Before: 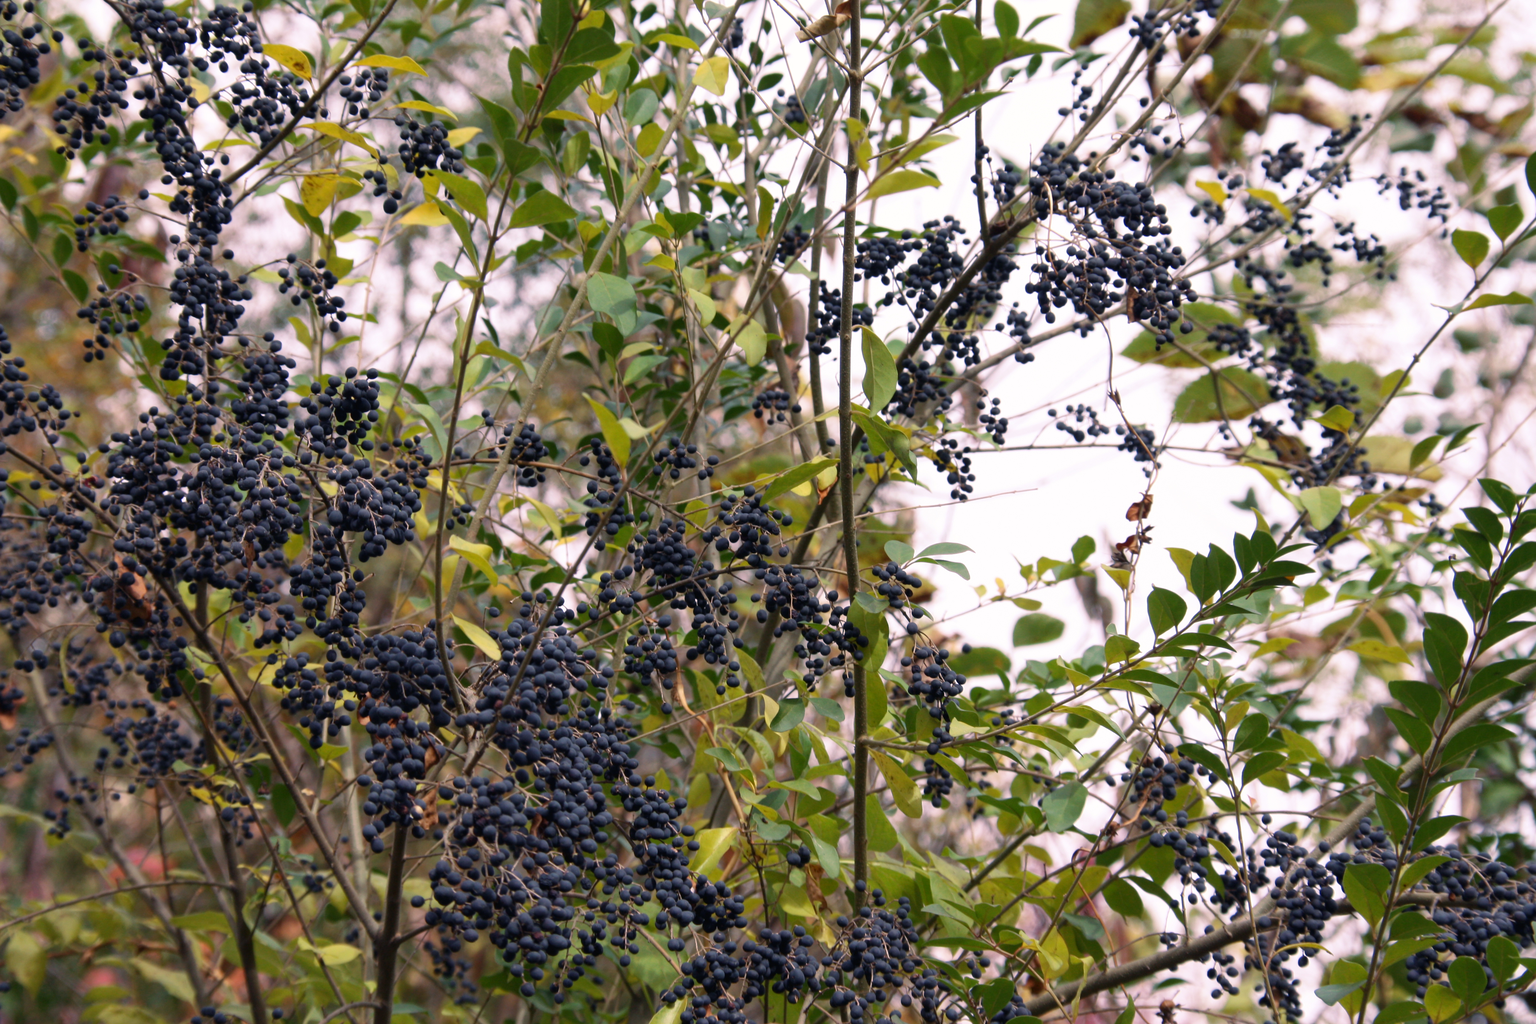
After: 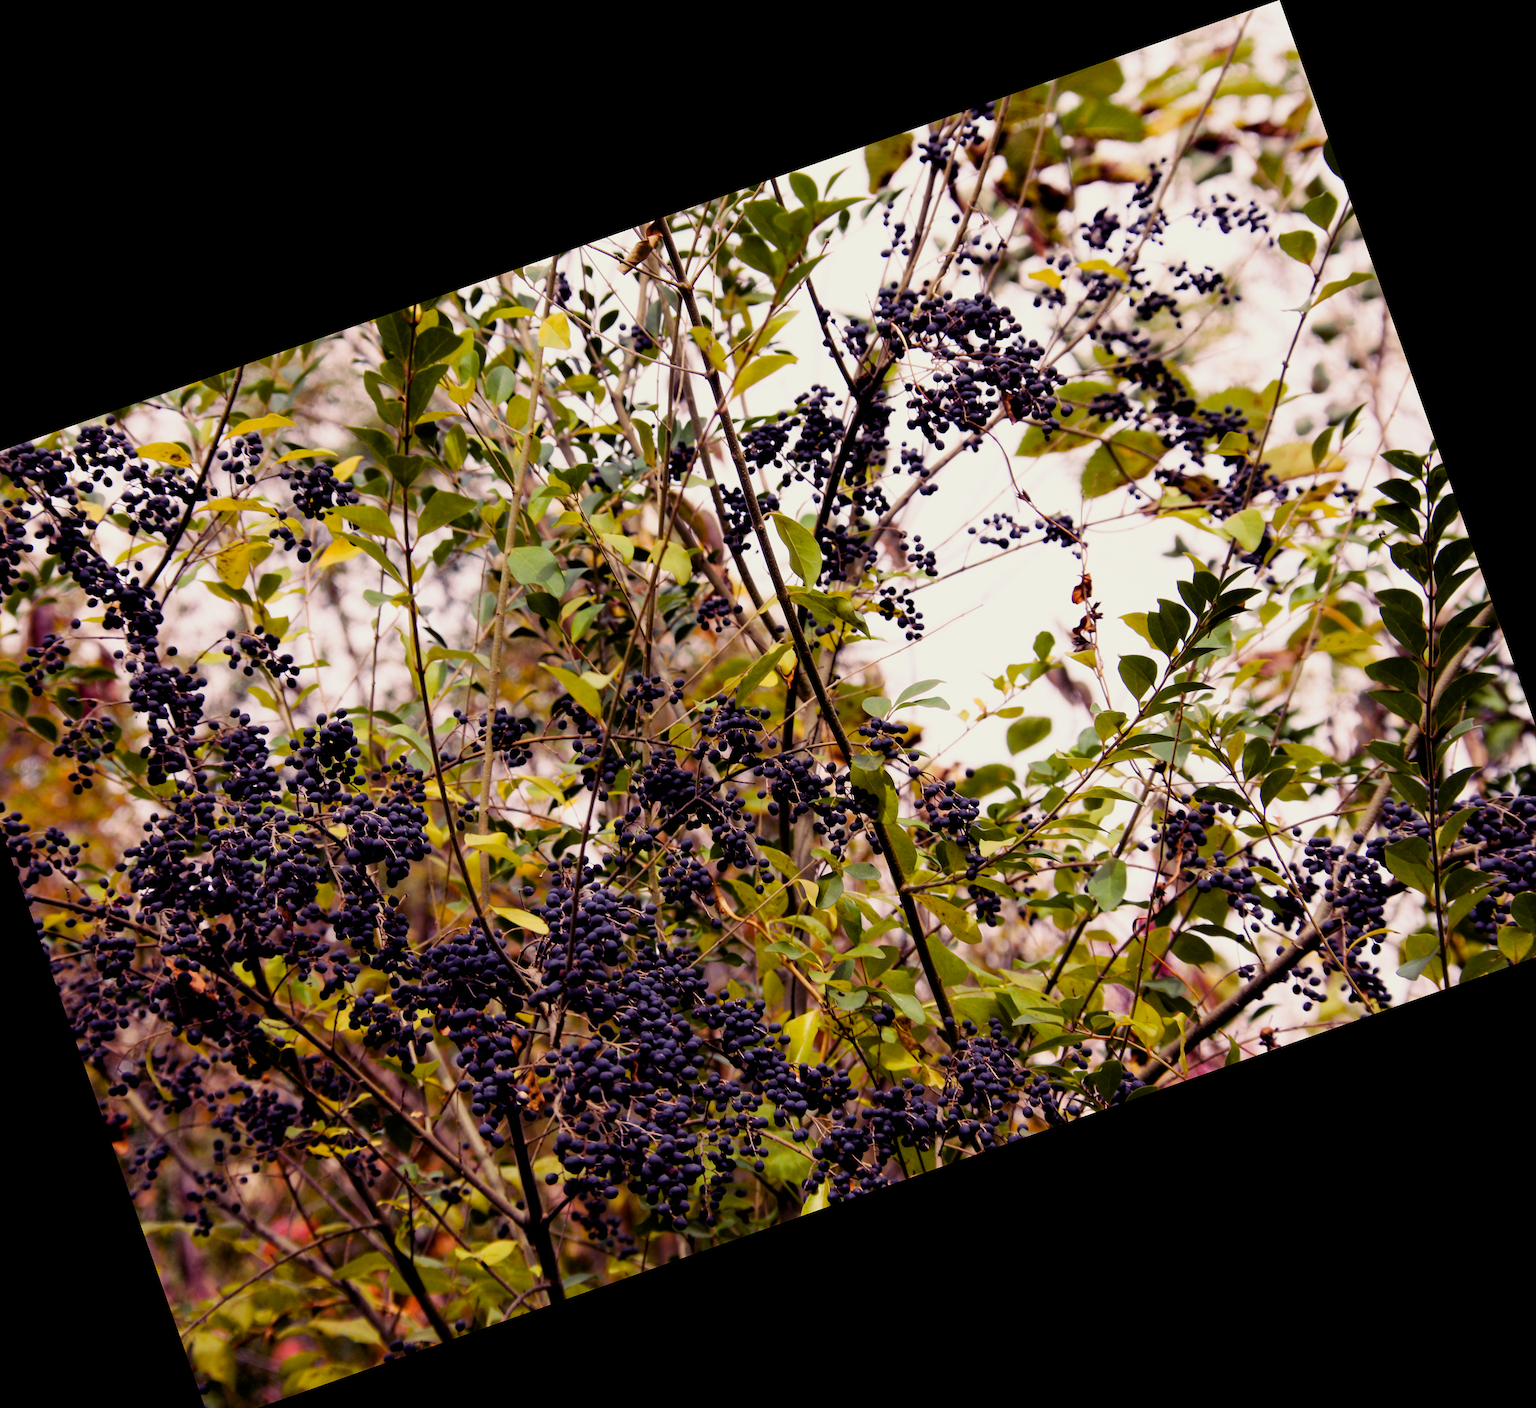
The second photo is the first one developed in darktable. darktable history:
crop and rotate: angle 19.43°, left 6.812%, right 4.125%, bottom 1.087%
filmic rgb: black relative exposure -5 EV, hardness 2.88, contrast 1.1, highlights saturation mix -20%
sharpen: amount 0.2
color balance rgb: shadows lift › luminance -21.66%, shadows lift › chroma 8.98%, shadows lift › hue 283.37°, power › chroma 1.55%, power › hue 25.59°, highlights gain › luminance 6.08%, highlights gain › chroma 2.55%, highlights gain › hue 90°, global offset › luminance -0.87%, perceptual saturation grading › global saturation 27.49%, perceptual saturation grading › highlights -28.39%, perceptual saturation grading › mid-tones 15.22%, perceptual saturation grading › shadows 33.98%, perceptual brilliance grading › highlights 10%, perceptual brilliance grading › mid-tones 5%
